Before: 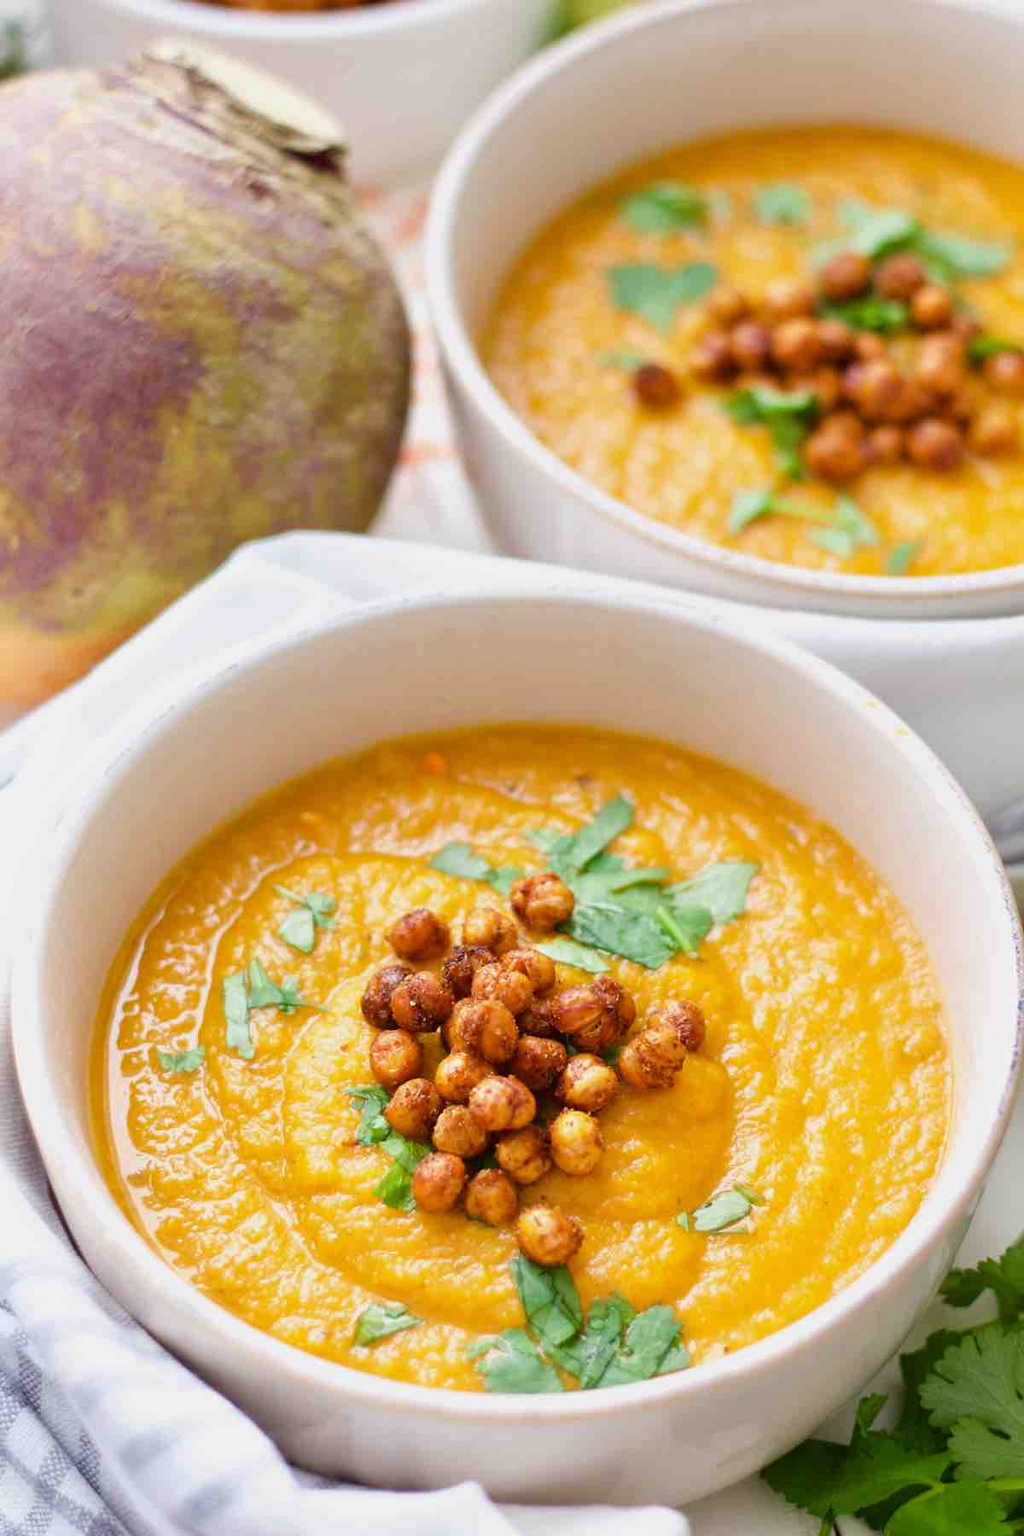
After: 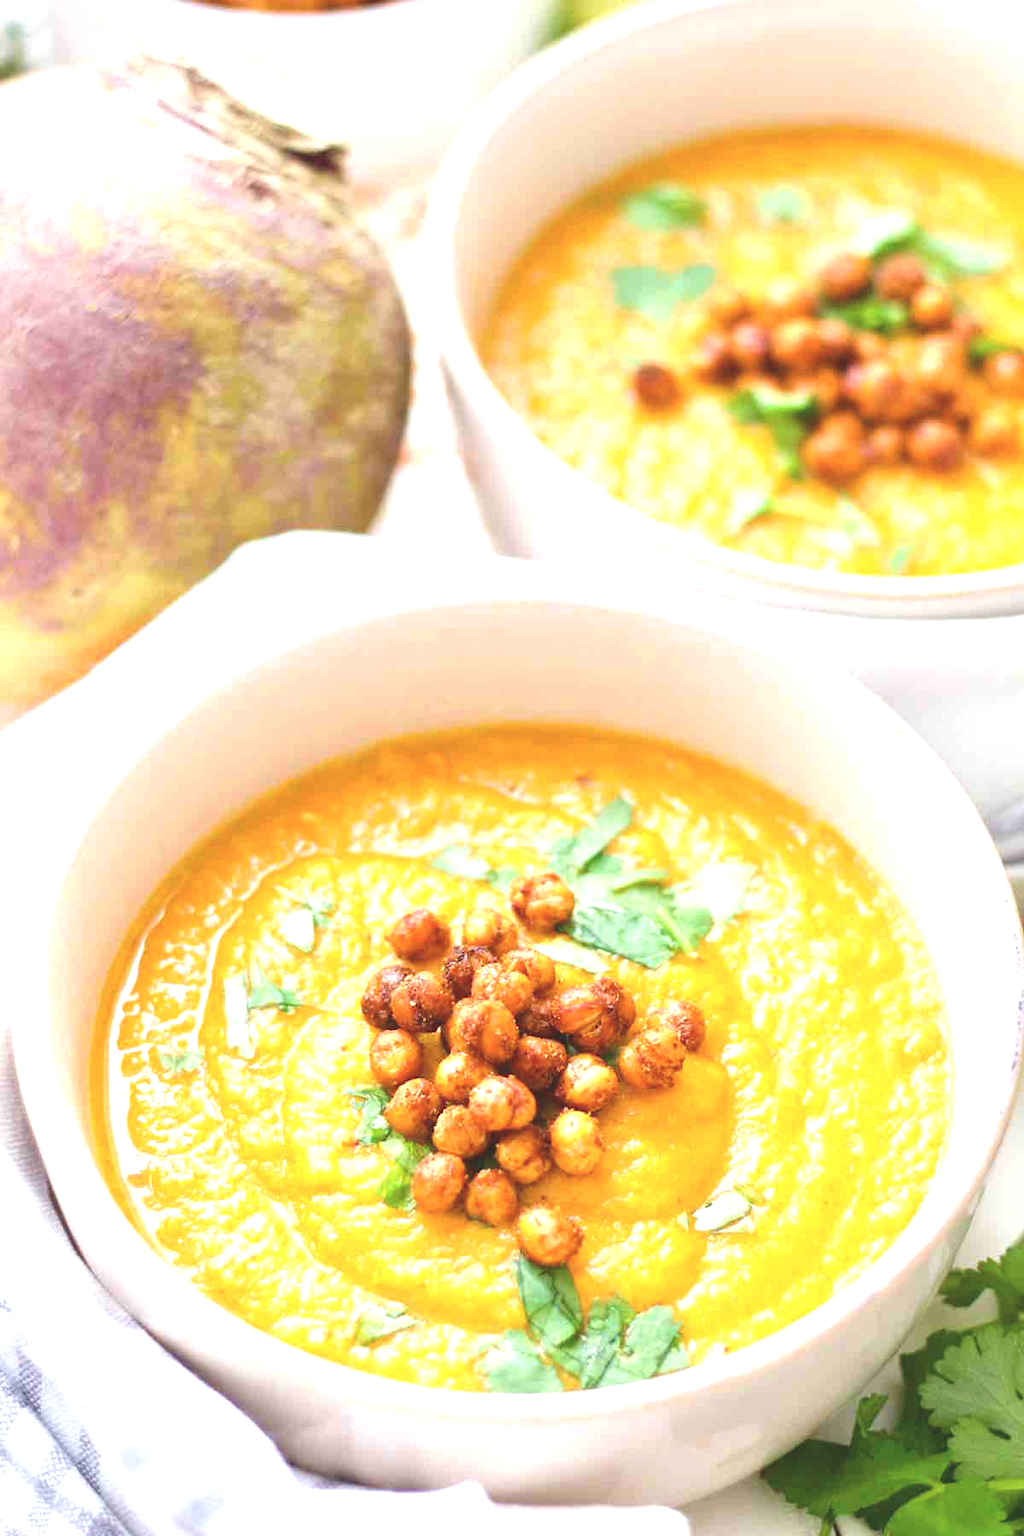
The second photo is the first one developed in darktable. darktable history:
exposure: black level correction 0, exposure 1.2 EV, compensate highlight preservation false
color balance: lift [1.01, 1, 1, 1], gamma [1.097, 1, 1, 1], gain [0.85, 1, 1, 1]
